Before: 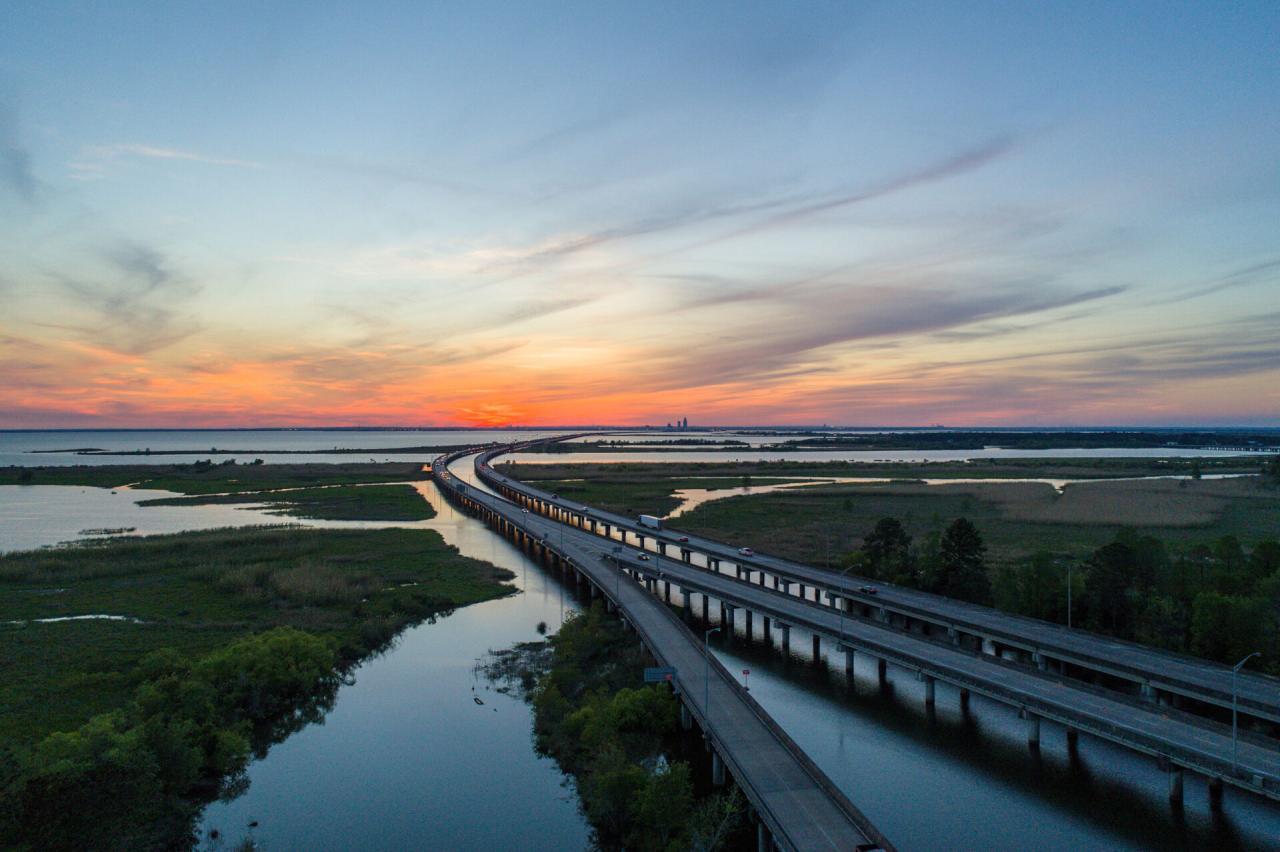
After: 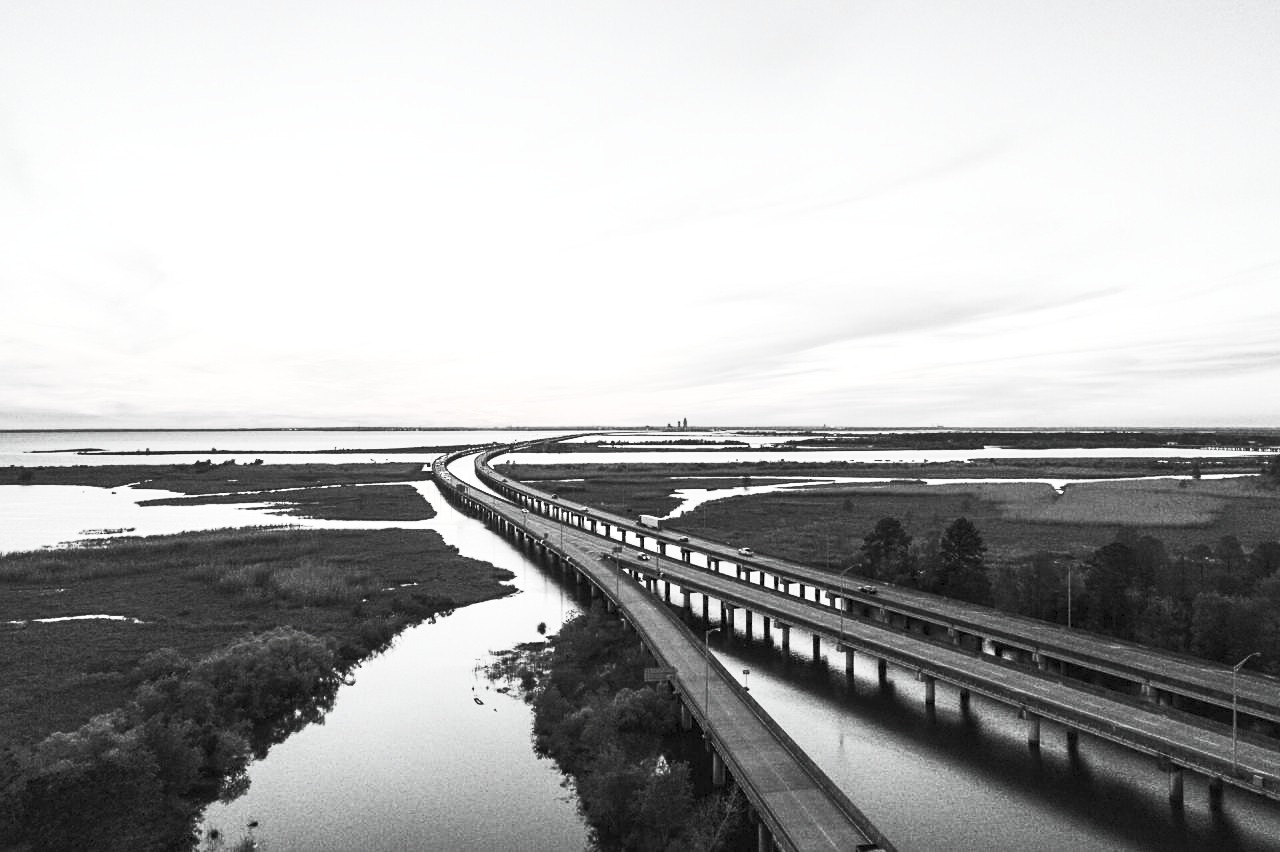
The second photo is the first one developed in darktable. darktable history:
exposure: black level correction 0, exposure 0.898 EV, compensate highlight preservation false
sharpen: amount 0.213
contrast brightness saturation: contrast 0.538, brightness 0.477, saturation -0.983
